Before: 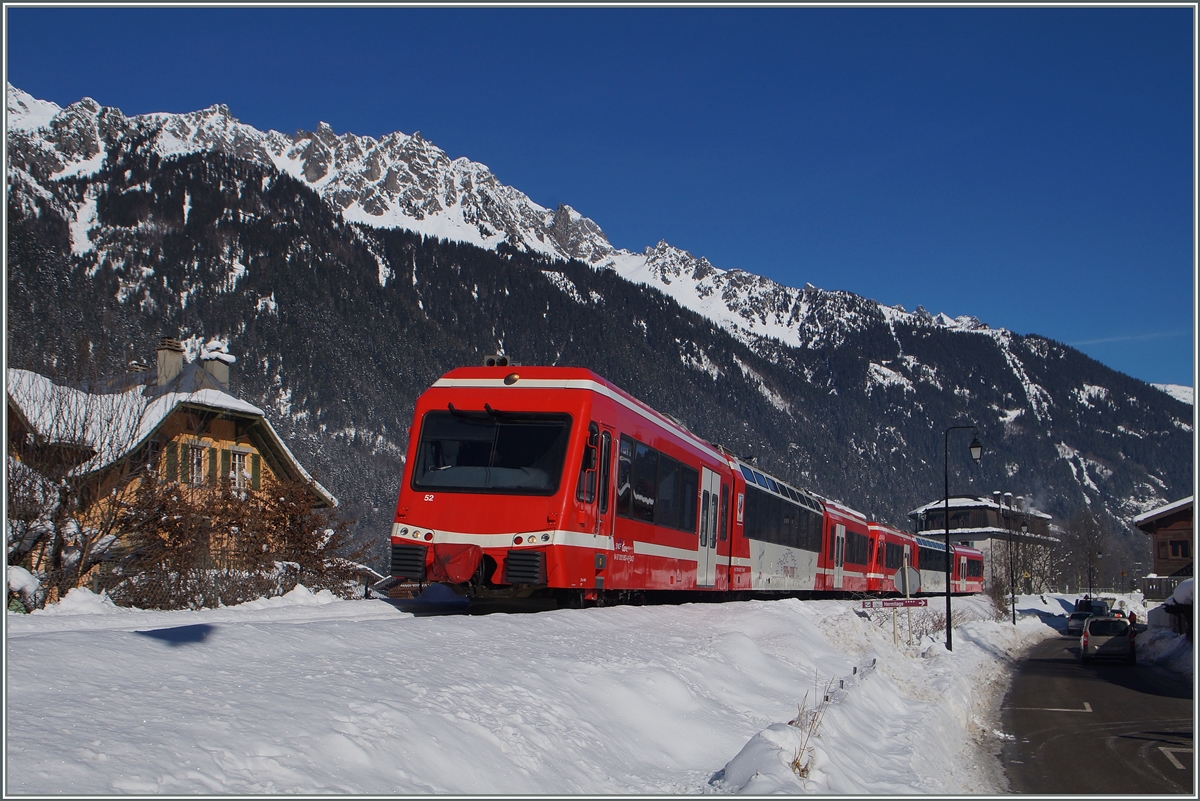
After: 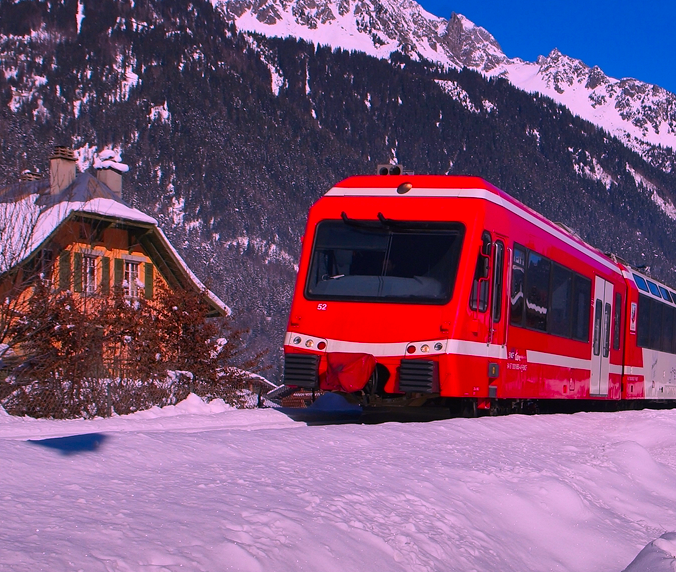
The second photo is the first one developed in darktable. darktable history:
crop: left 8.966%, top 23.852%, right 34.699%, bottom 4.703%
color correction: highlights a* 19.5, highlights b* -11.53, saturation 1.69
shadows and highlights: radius 108.52, shadows 40.68, highlights -72.88, low approximation 0.01, soften with gaussian
